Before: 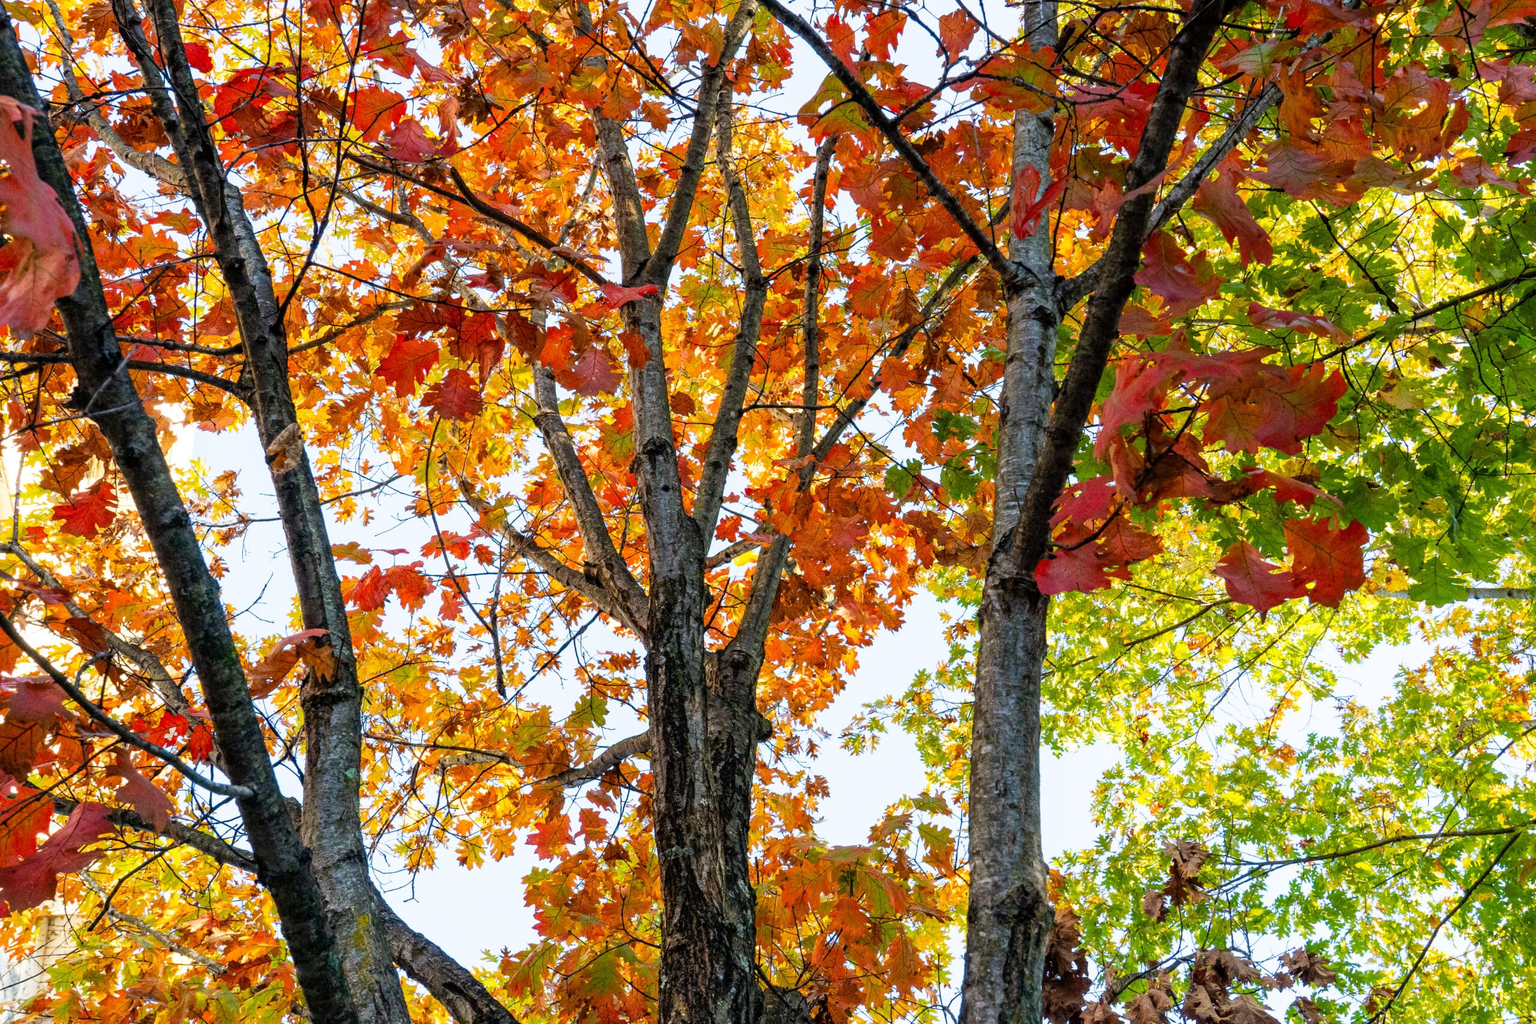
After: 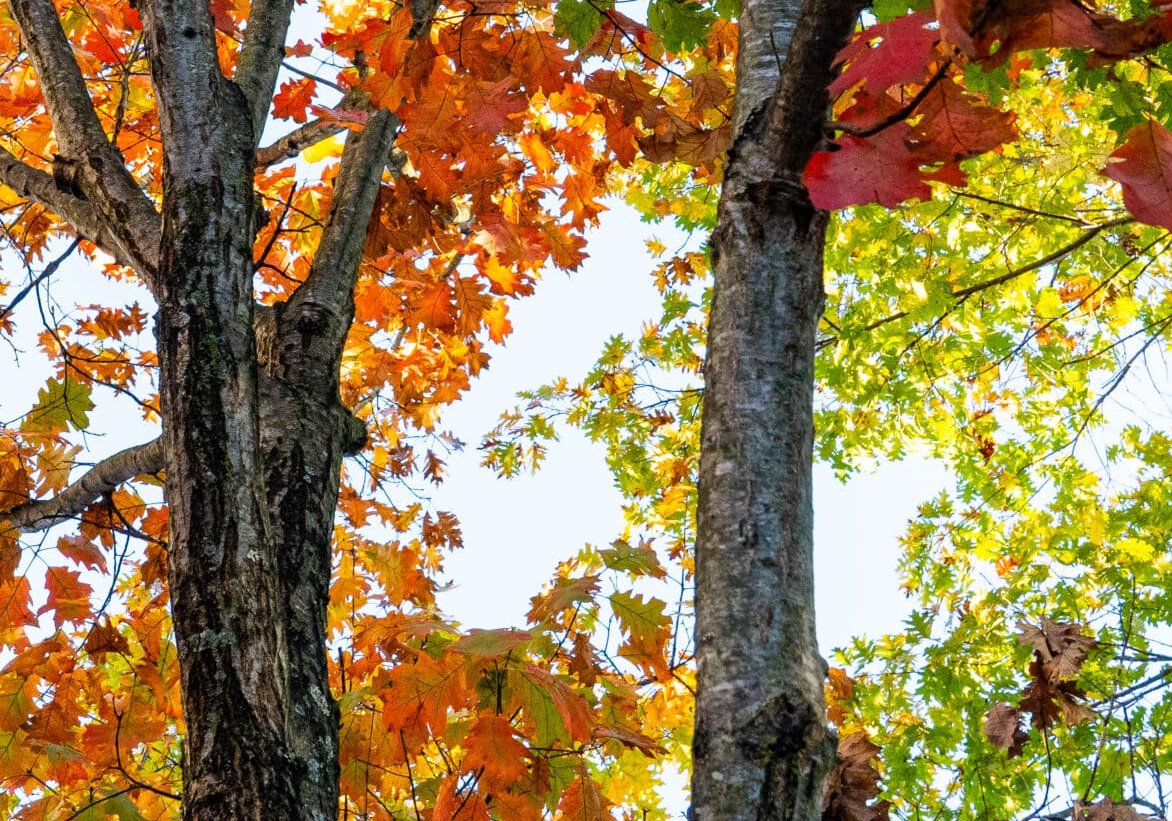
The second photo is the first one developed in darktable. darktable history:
crop: left 35.974%, top 45.761%, right 18.209%, bottom 6.132%
